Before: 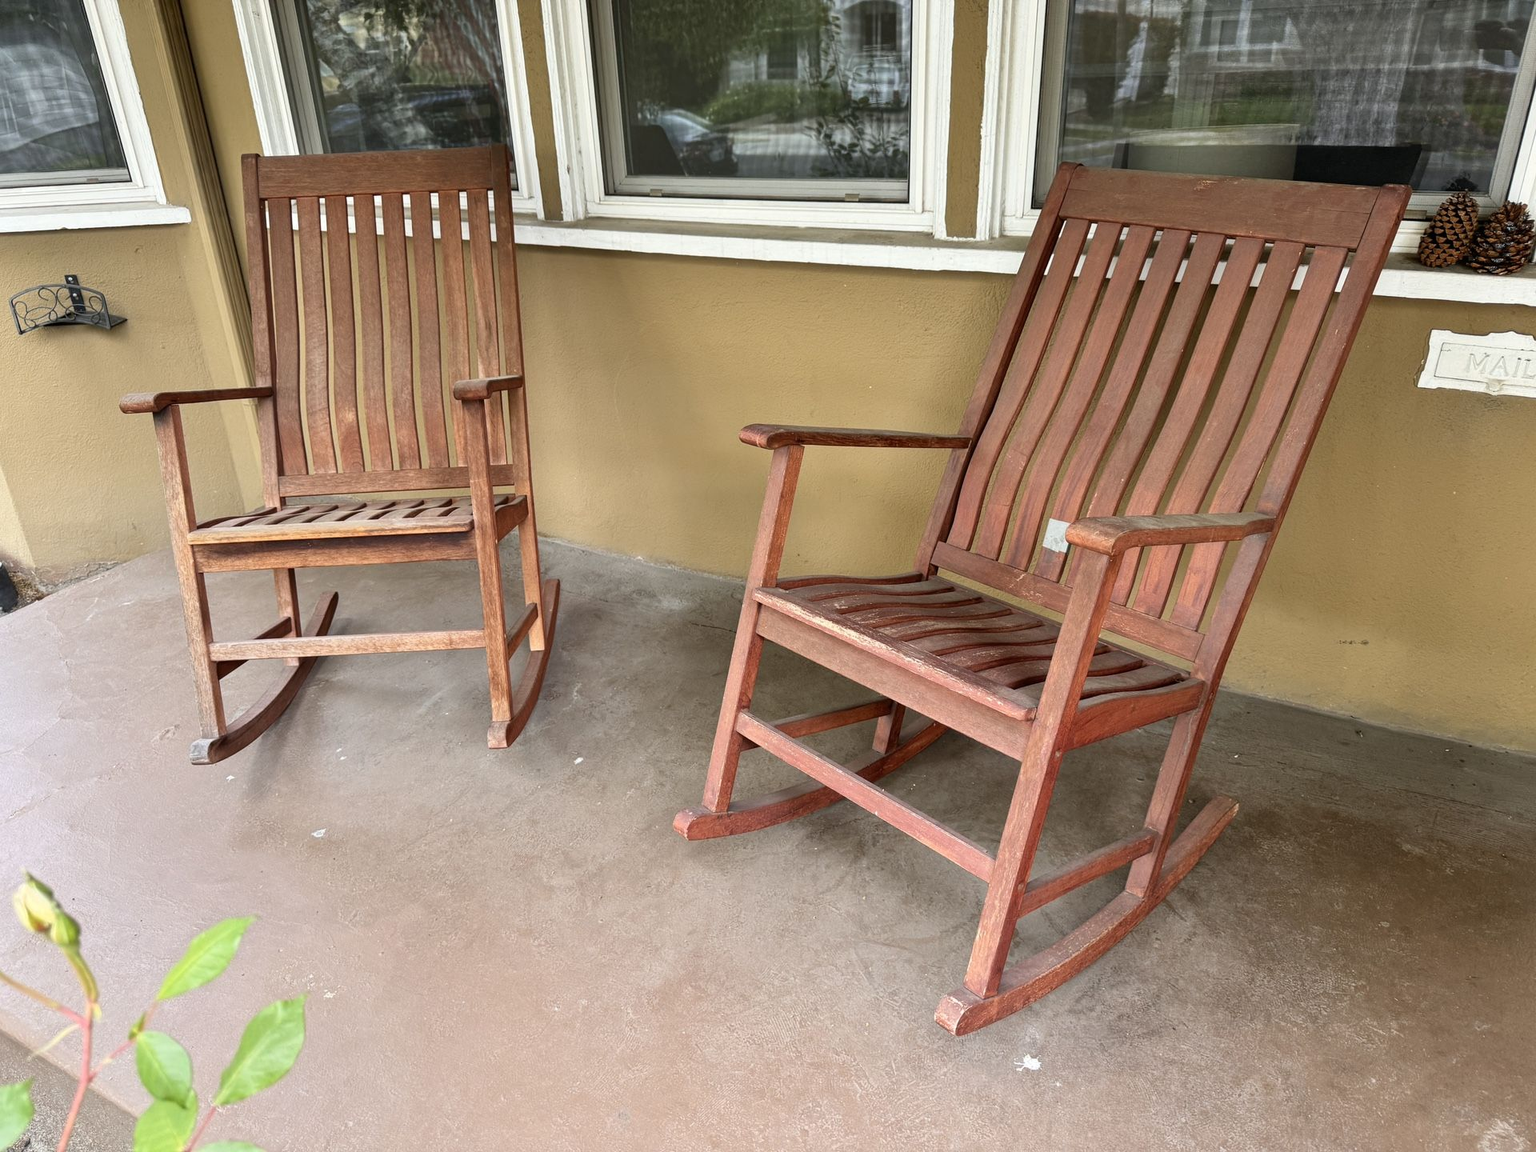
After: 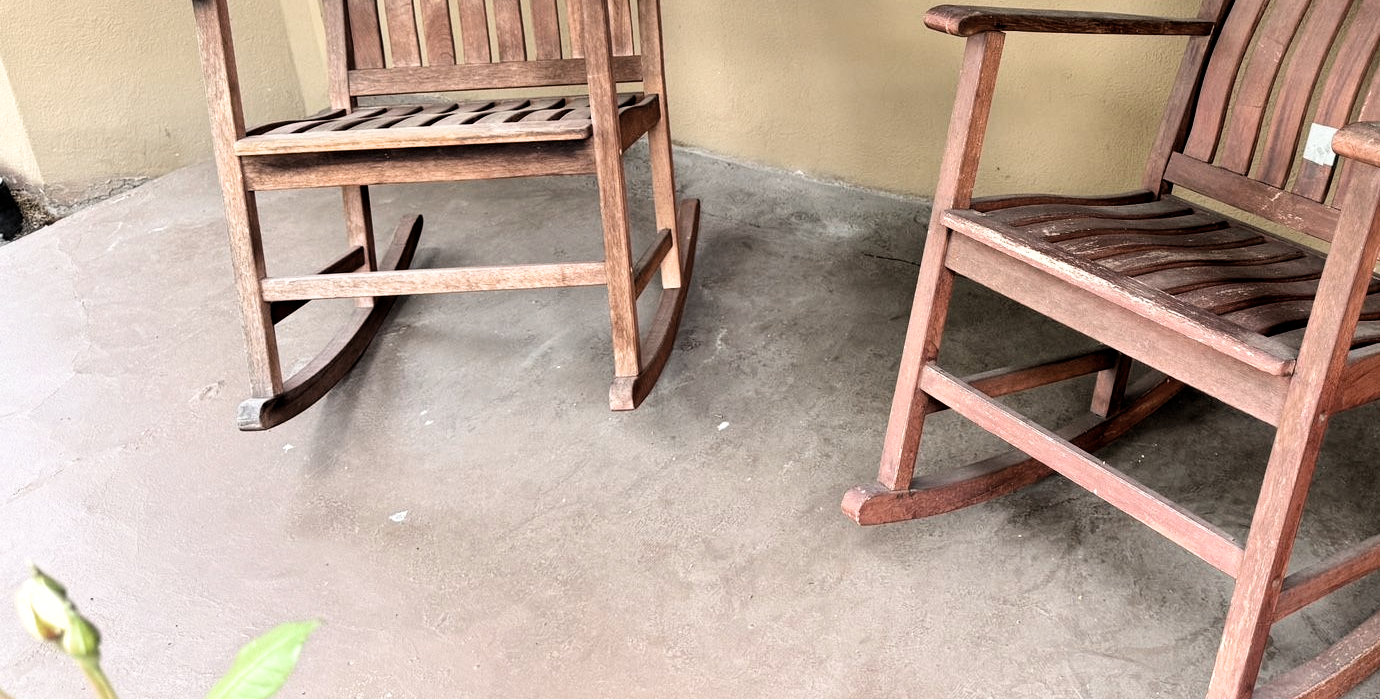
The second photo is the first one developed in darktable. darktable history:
exposure: black level correction 0.005, exposure 0.016 EV, compensate highlight preservation false
crop: top 36.471%, right 28.087%, bottom 14.935%
filmic rgb: black relative exposure -5.52 EV, white relative exposure 2.52 EV, target black luminance 0%, hardness 4.53, latitude 67.02%, contrast 1.451, shadows ↔ highlights balance -3.61%, add noise in highlights 0, color science v3 (2019), use custom middle-gray values true, contrast in highlights soft
contrast brightness saturation: contrast 0.096, saturation -0.353
